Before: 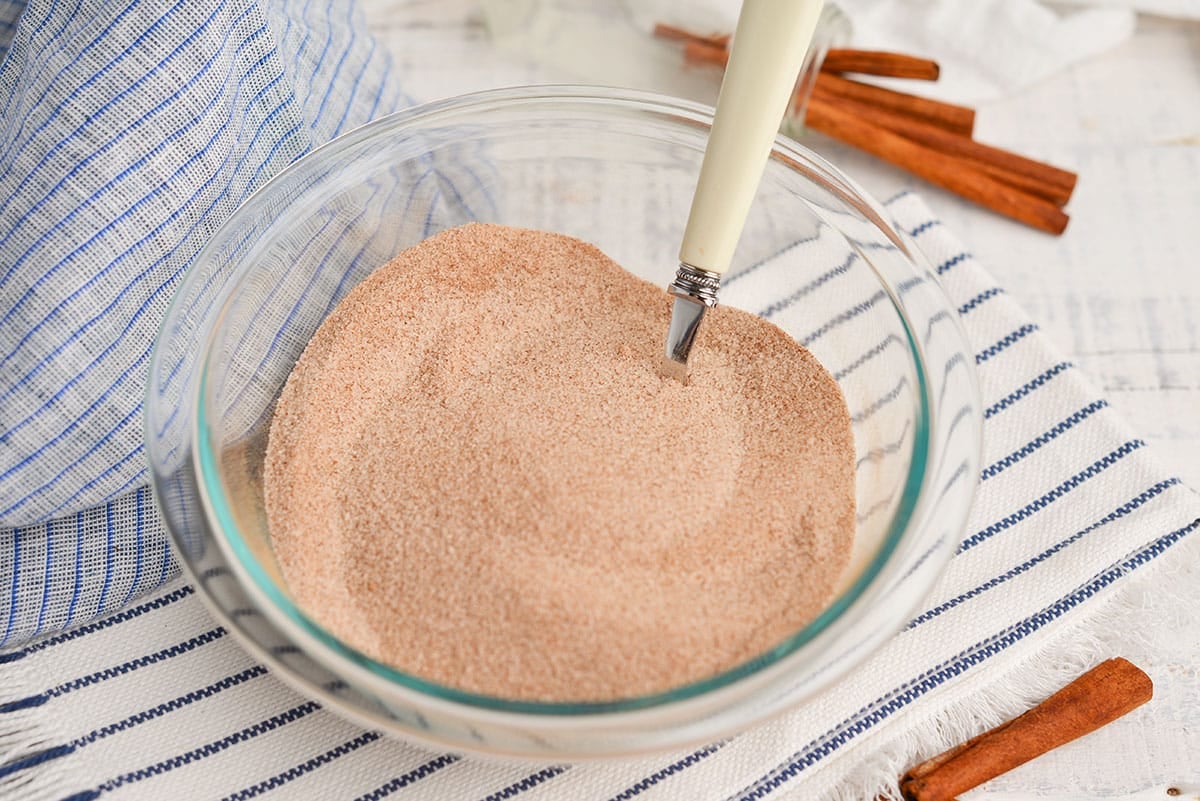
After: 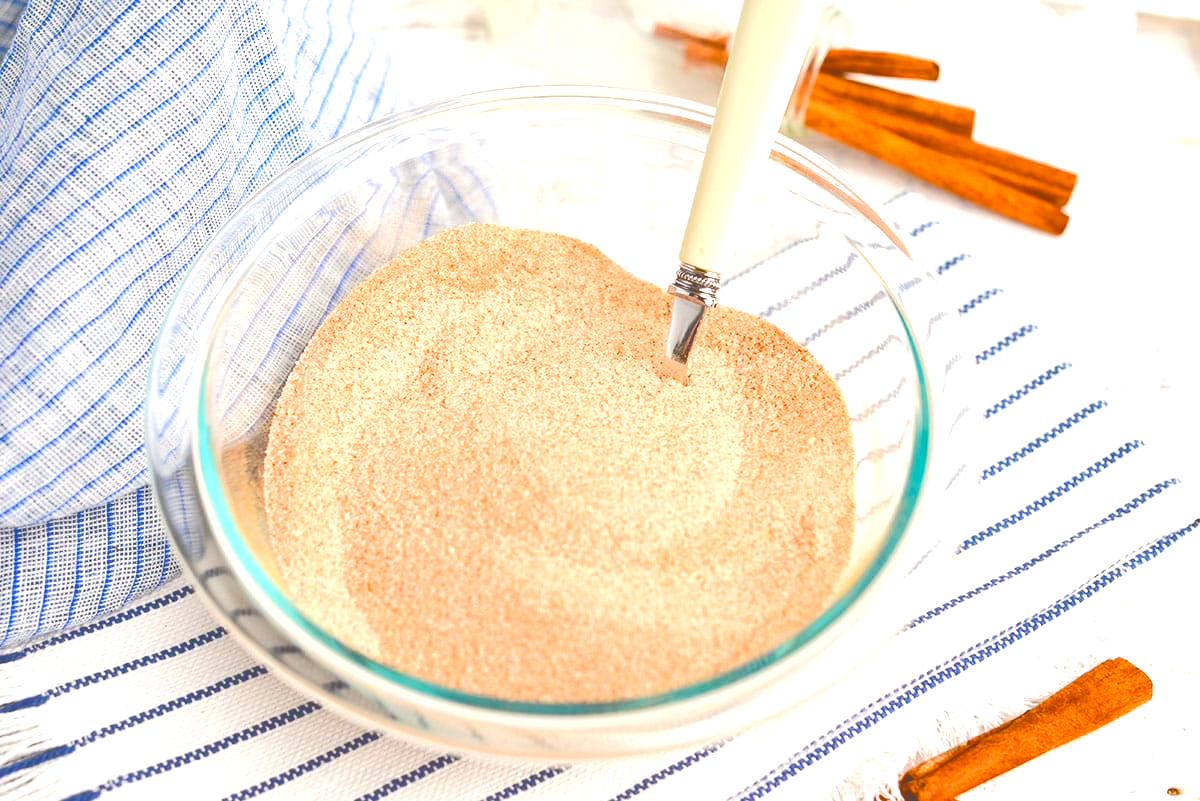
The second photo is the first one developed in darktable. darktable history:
exposure: exposure 0.202 EV, compensate highlight preservation false
color balance rgb: linear chroma grading › global chroma 10.338%, perceptual saturation grading › global saturation 20%, perceptual saturation grading › highlights -25.133%, perceptual saturation grading › shadows 24.821%, perceptual brilliance grading › global brilliance 17.637%, global vibrance 20%
tone curve: curves: ch0 [(0, 0) (0.003, 0.299) (0.011, 0.299) (0.025, 0.299) (0.044, 0.299) (0.069, 0.3) (0.1, 0.306) (0.136, 0.316) (0.177, 0.326) (0.224, 0.338) (0.277, 0.366) (0.335, 0.406) (0.399, 0.462) (0.468, 0.533) (0.543, 0.607) (0.623, 0.7) (0.709, 0.775) (0.801, 0.843) (0.898, 0.903) (1, 1)], color space Lab, independent channels, preserve colors none
